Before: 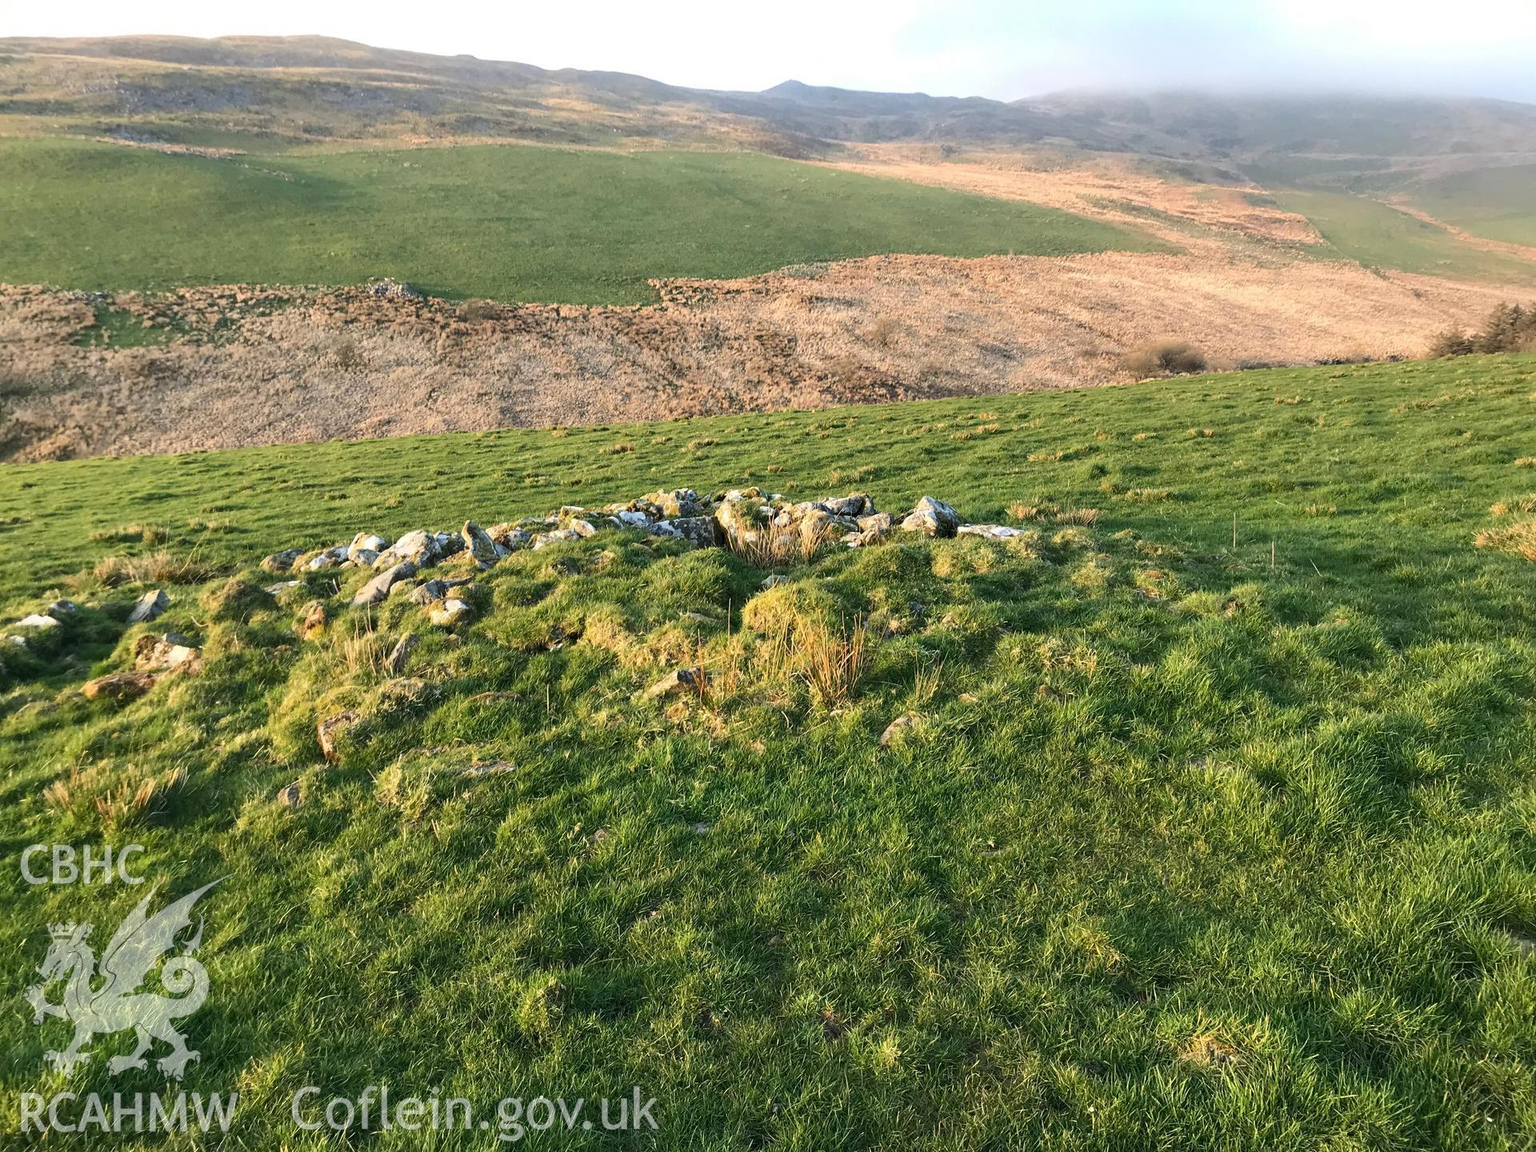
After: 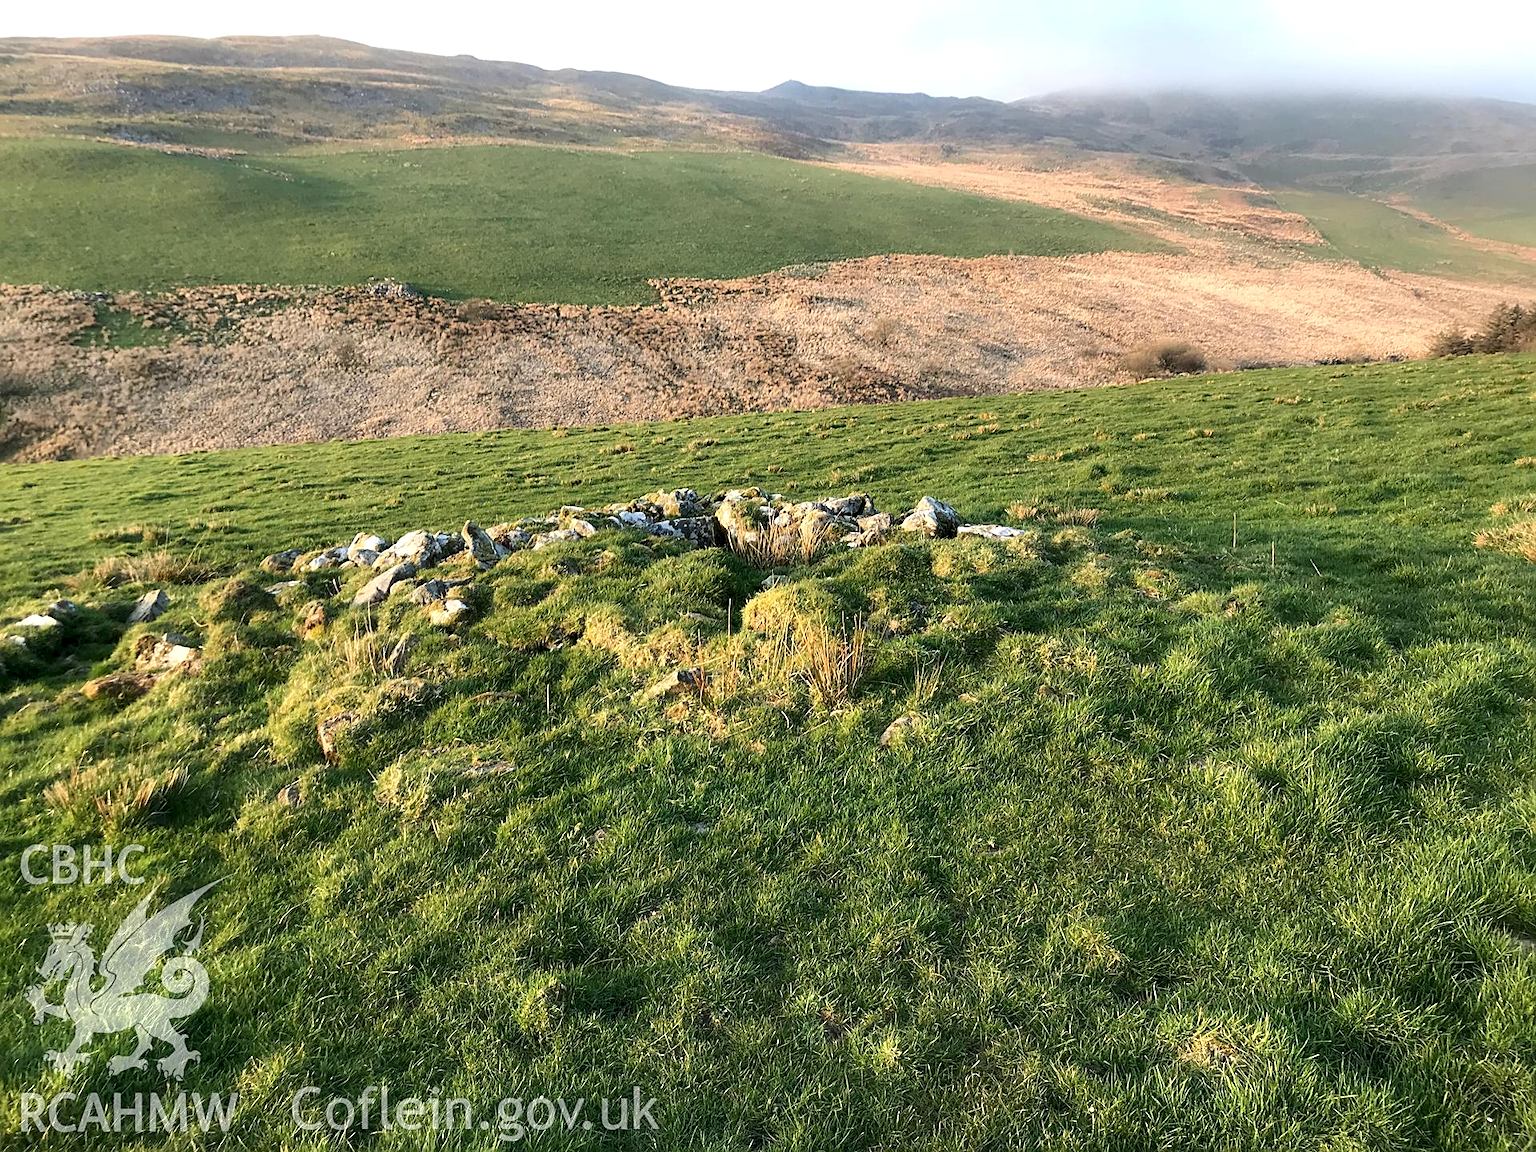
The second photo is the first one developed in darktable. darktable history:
sharpen: on, module defaults
contrast equalizer: octaves 7, y [[0.579, 0.58, 0.505, 0.5, 0.5, 0.5], [0.5 ×6], [0.5 ×6], [0 ×6], [0 ×6]]
